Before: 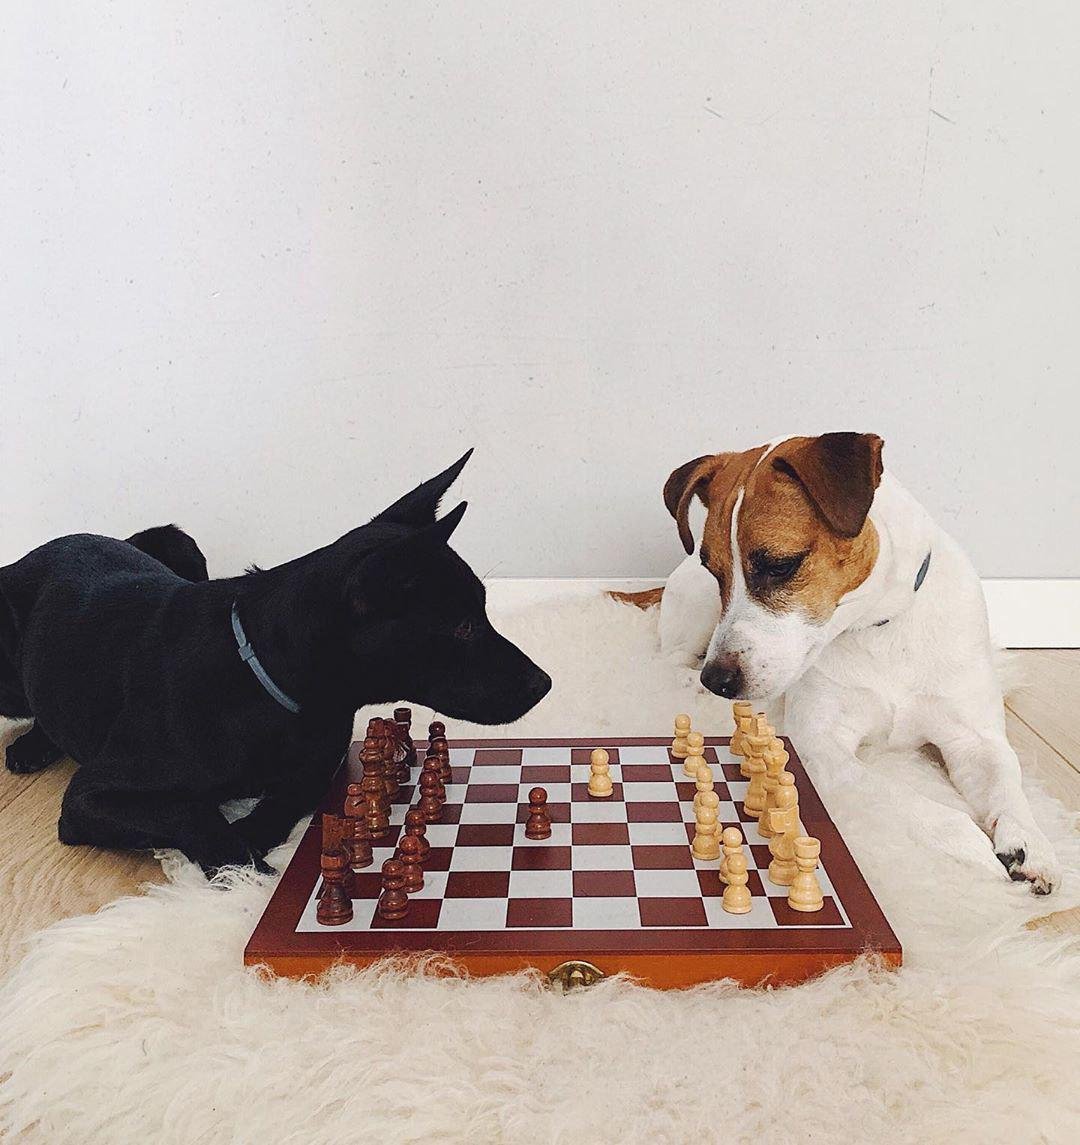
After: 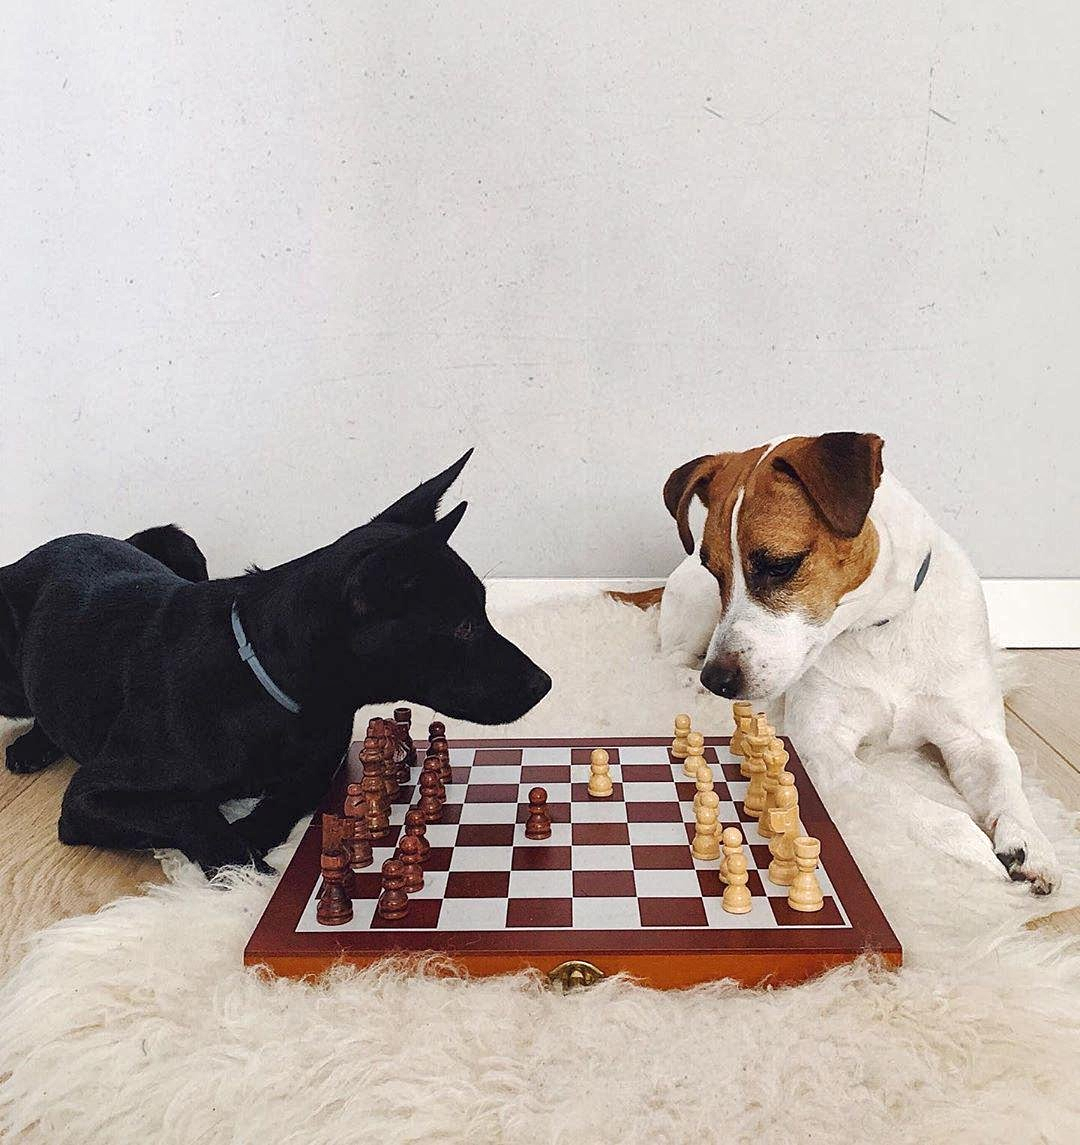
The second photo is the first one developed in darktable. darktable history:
local contrast: mode bilateral grid, contrast 19, coarseness 51, detail 171%, midtone range 0.2
